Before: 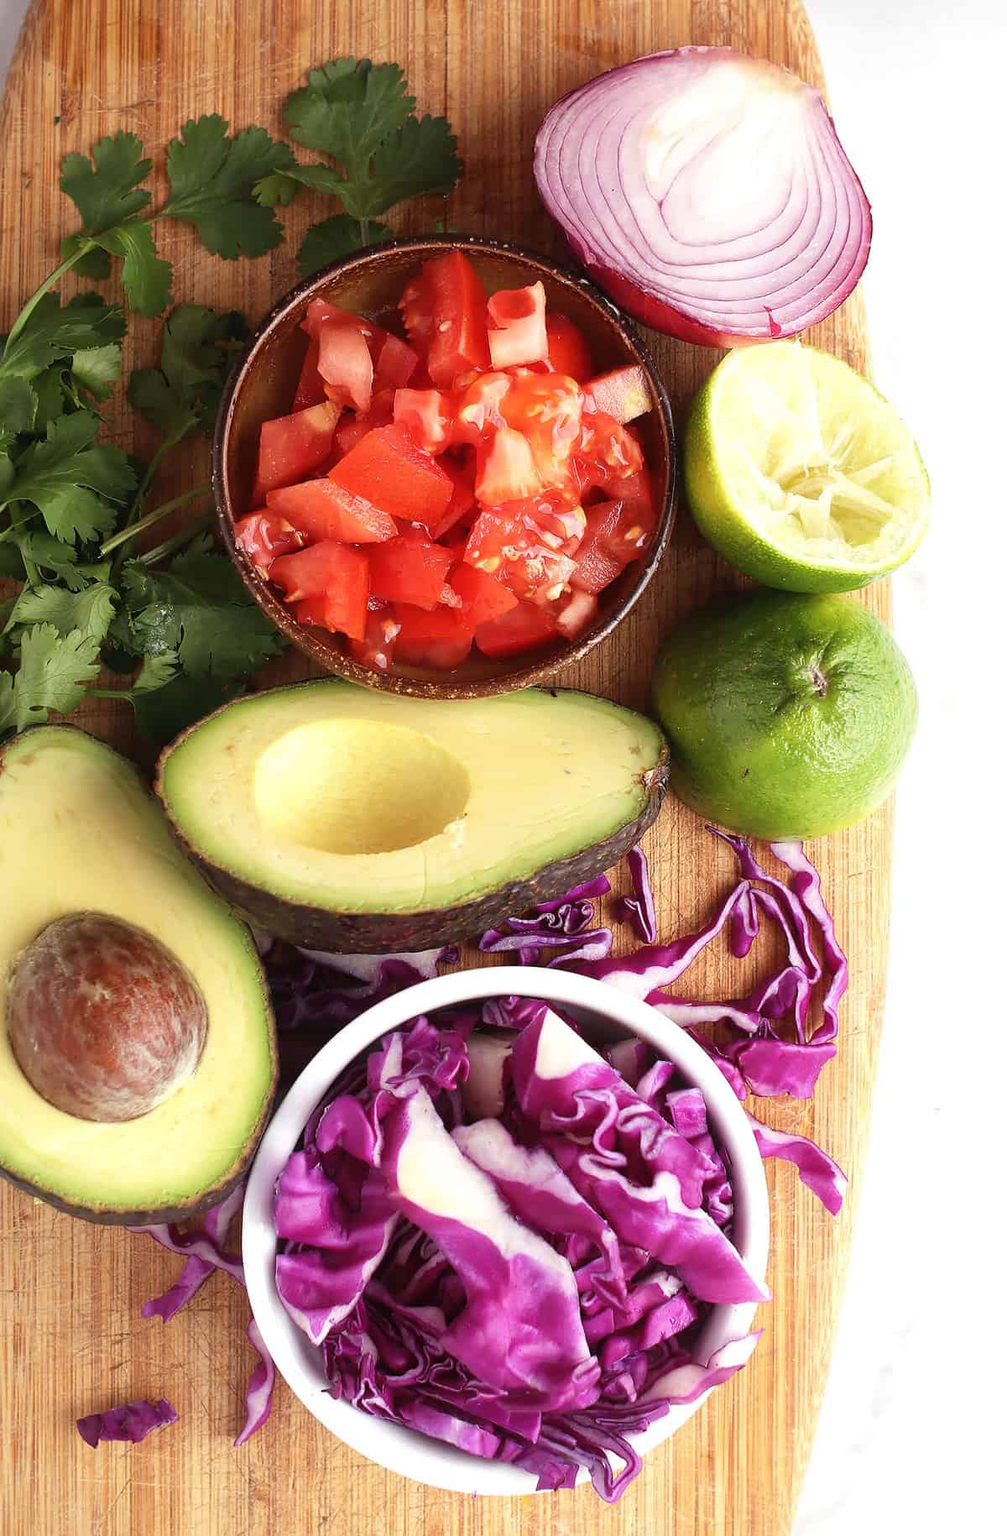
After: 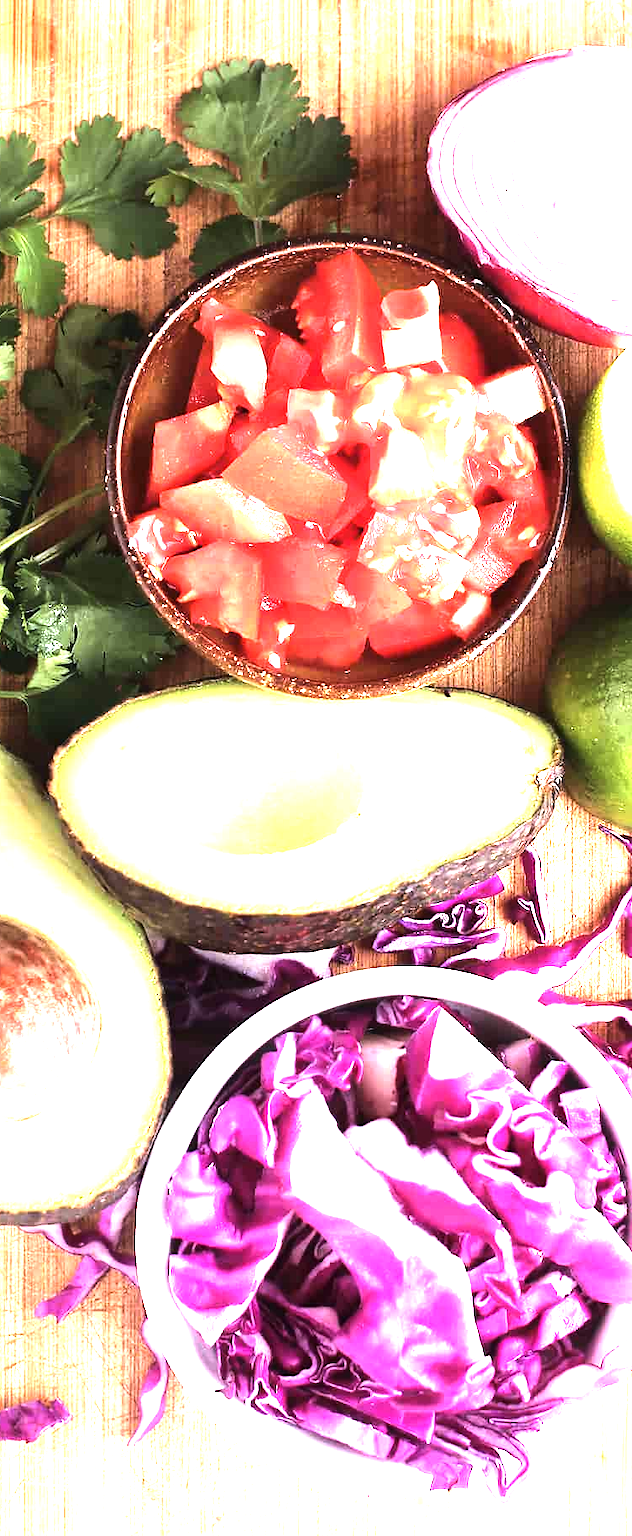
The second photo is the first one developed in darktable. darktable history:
crop: left 10.644%, right 26.528%
tone equalizer: -8 EV -1.08 EV, -7 EV -1.01 EV, -6 EV -0.867 EV, -5 EV -0.578 EV, -3 EV 0.578 EV, -2 EV 0.867 EV, -1 EV 1.01 EV, +0 EV 1.08 EV, edges refinement/feathering 500, mask exposure compensation -1.57 EV, preserve details no
color calibration: illuminant as shot in camera, x 0.358, y 0.373, temperature 4628.91 K
exposure: black level correction 0, exposure 1.45 EV, compensate exposure bias true, compensate highlight preservation false
